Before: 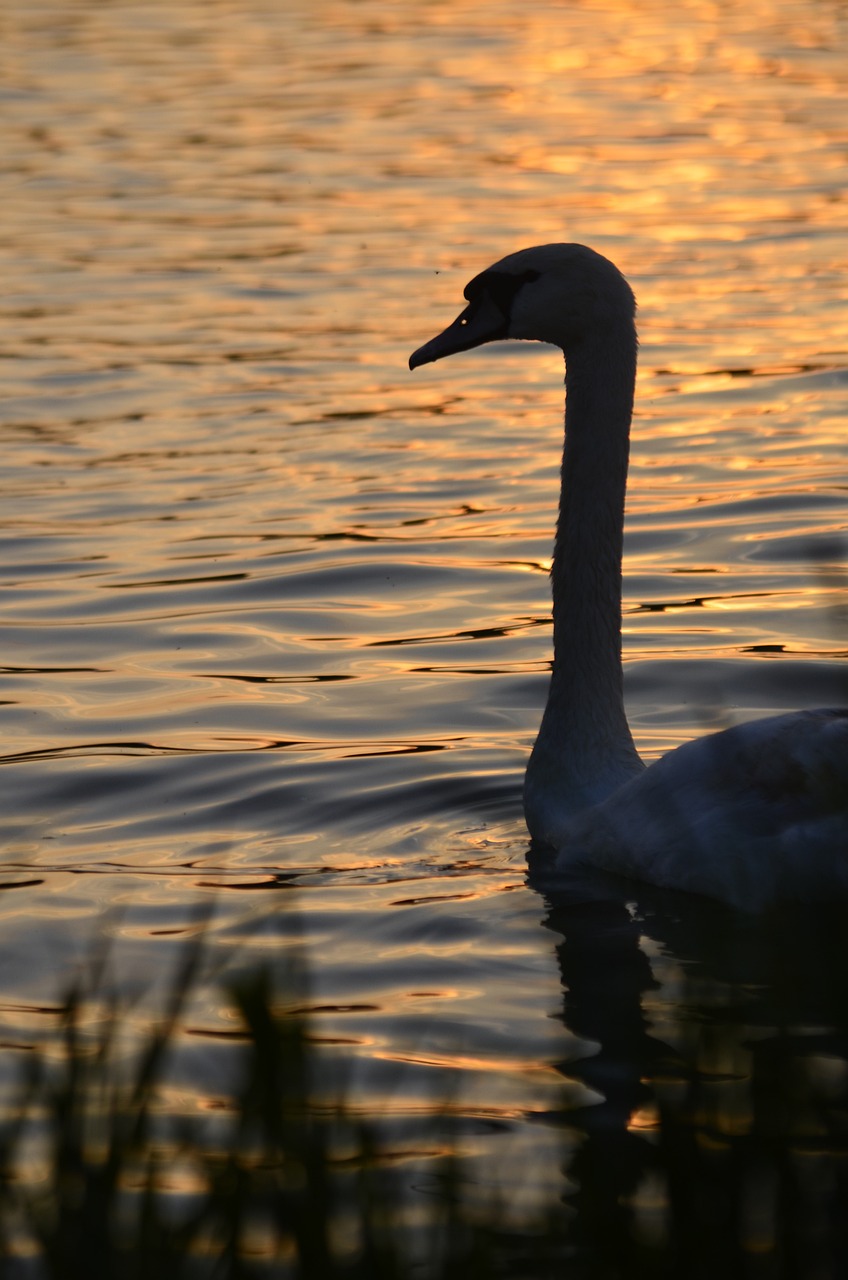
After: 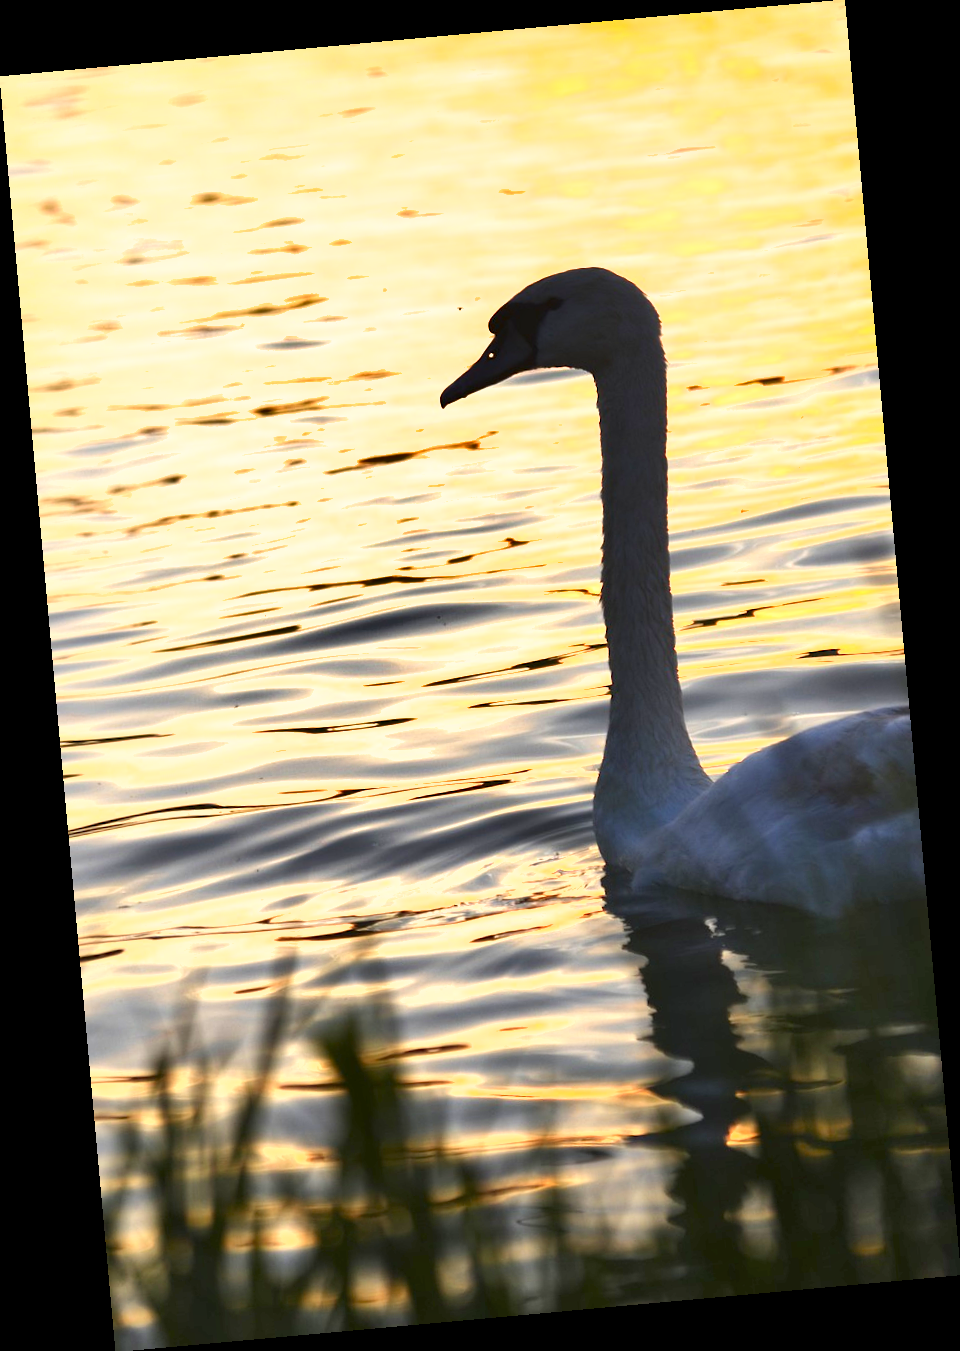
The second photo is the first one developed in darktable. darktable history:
exposure: exposure 2 EV, compensate highlight preservation false
rotate and perspective: rotation -5.2°, automatic cropping off
shadows and highlights: shadows 40, highlights -54, highlights color adjustment 46%, low approximation 0.01, soften with gaussian
